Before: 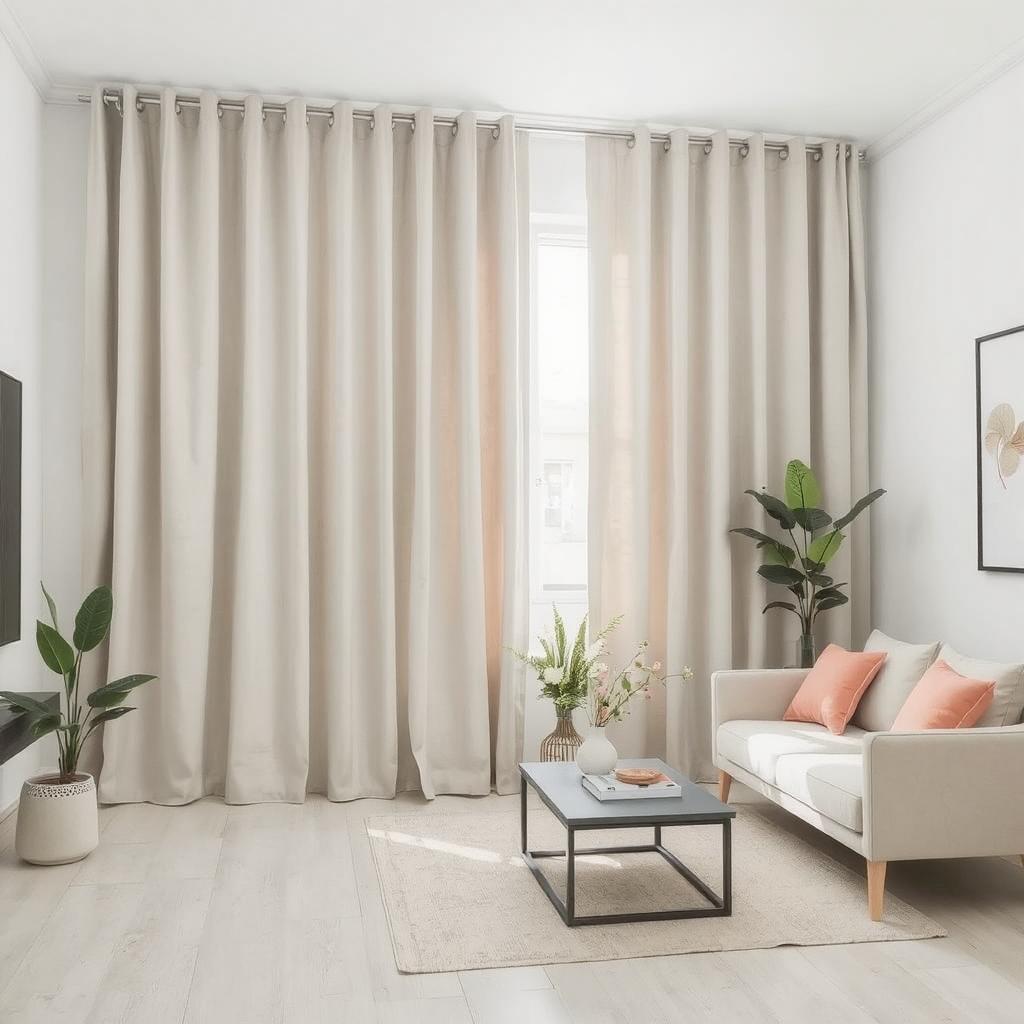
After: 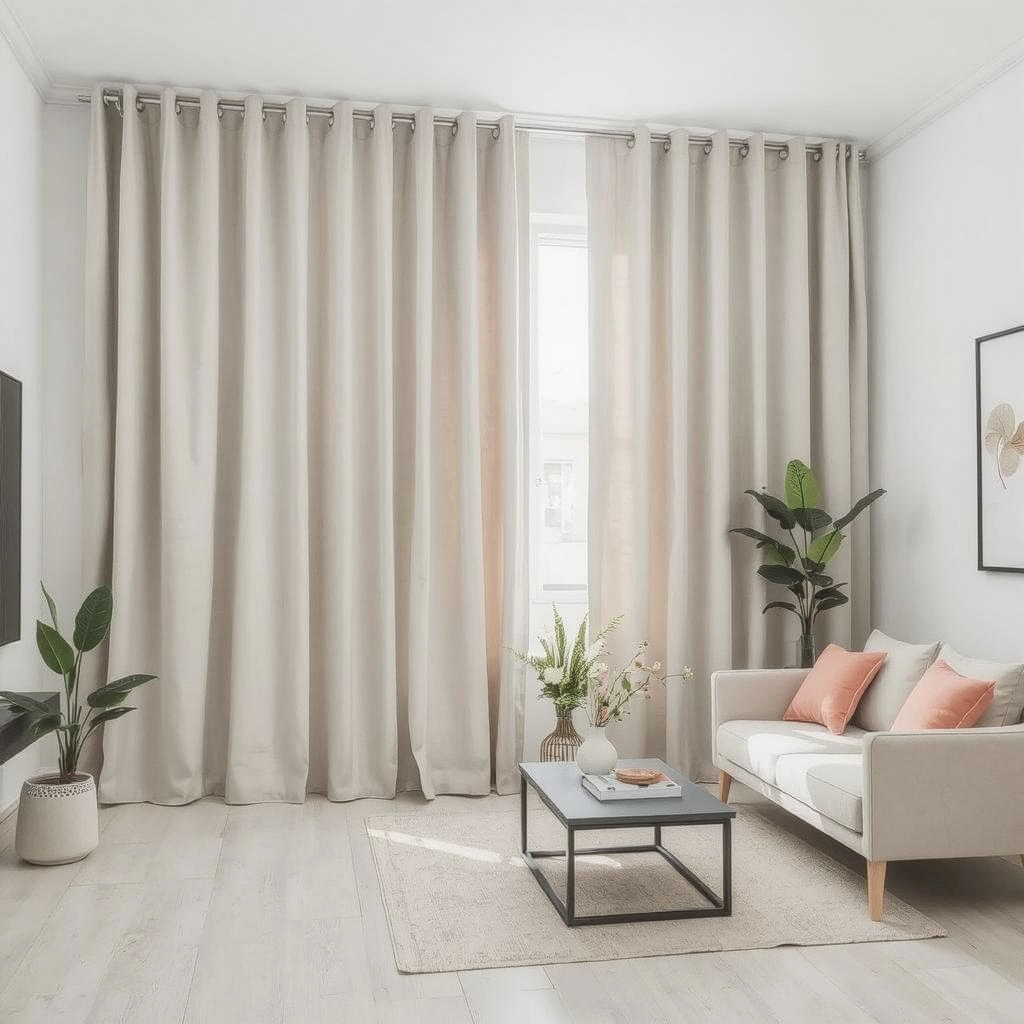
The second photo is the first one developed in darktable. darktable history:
local contrast: detail 130%
color balance: lift [1.01, 1, 1, 1], gamma [1.097, 1, 1, 1], gain [0.85, 1, 1, 1]
